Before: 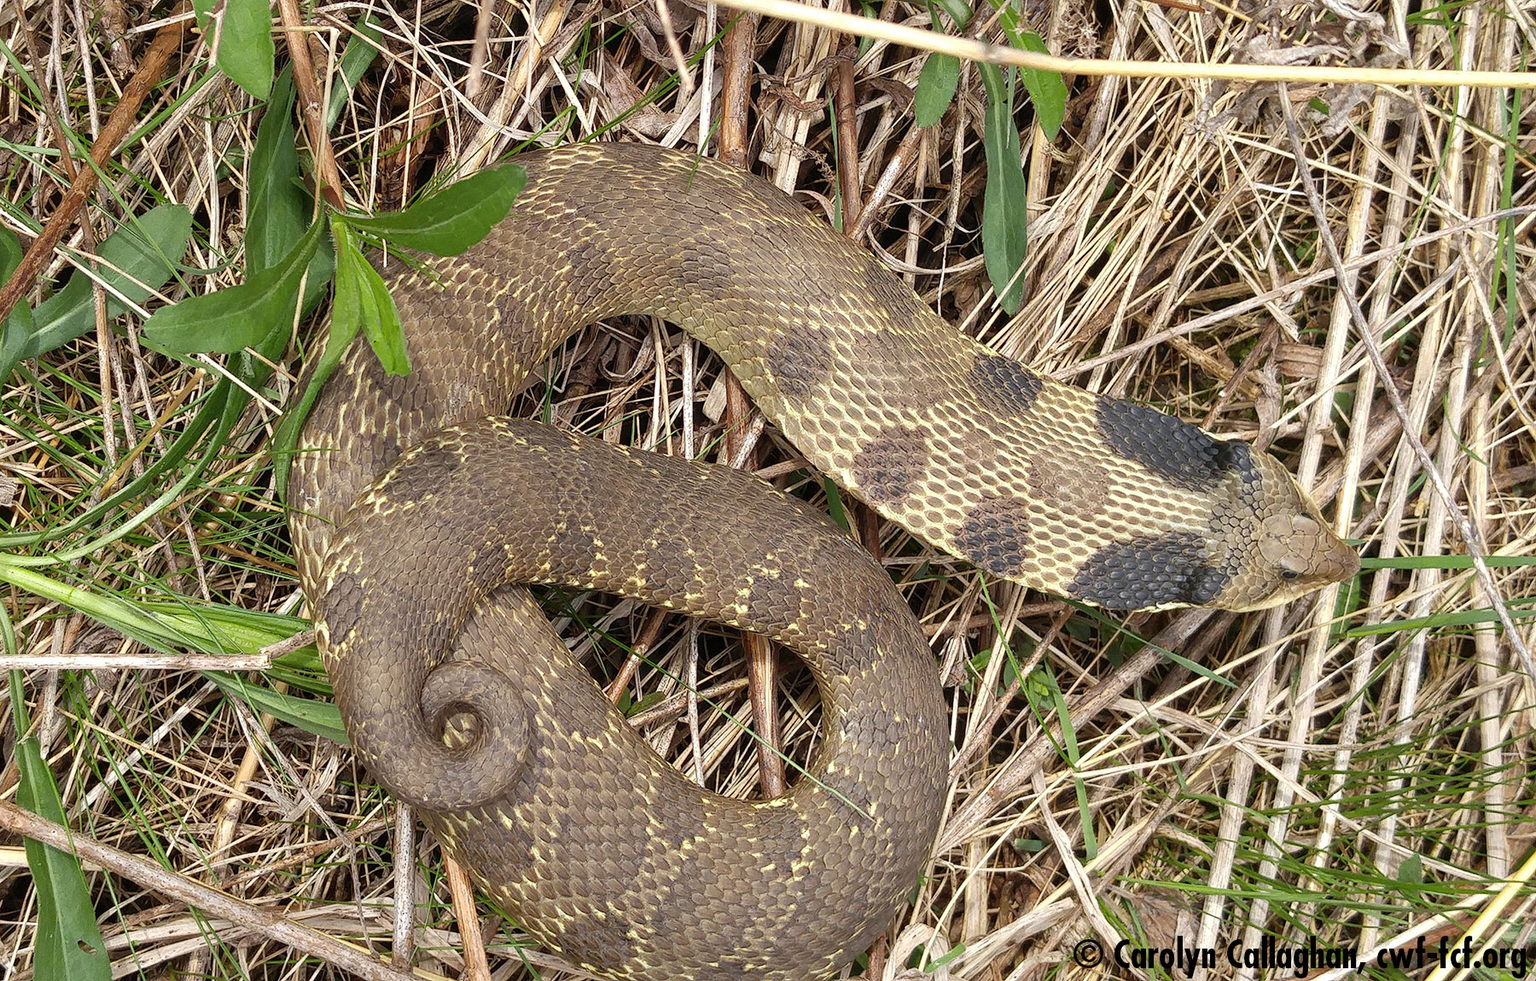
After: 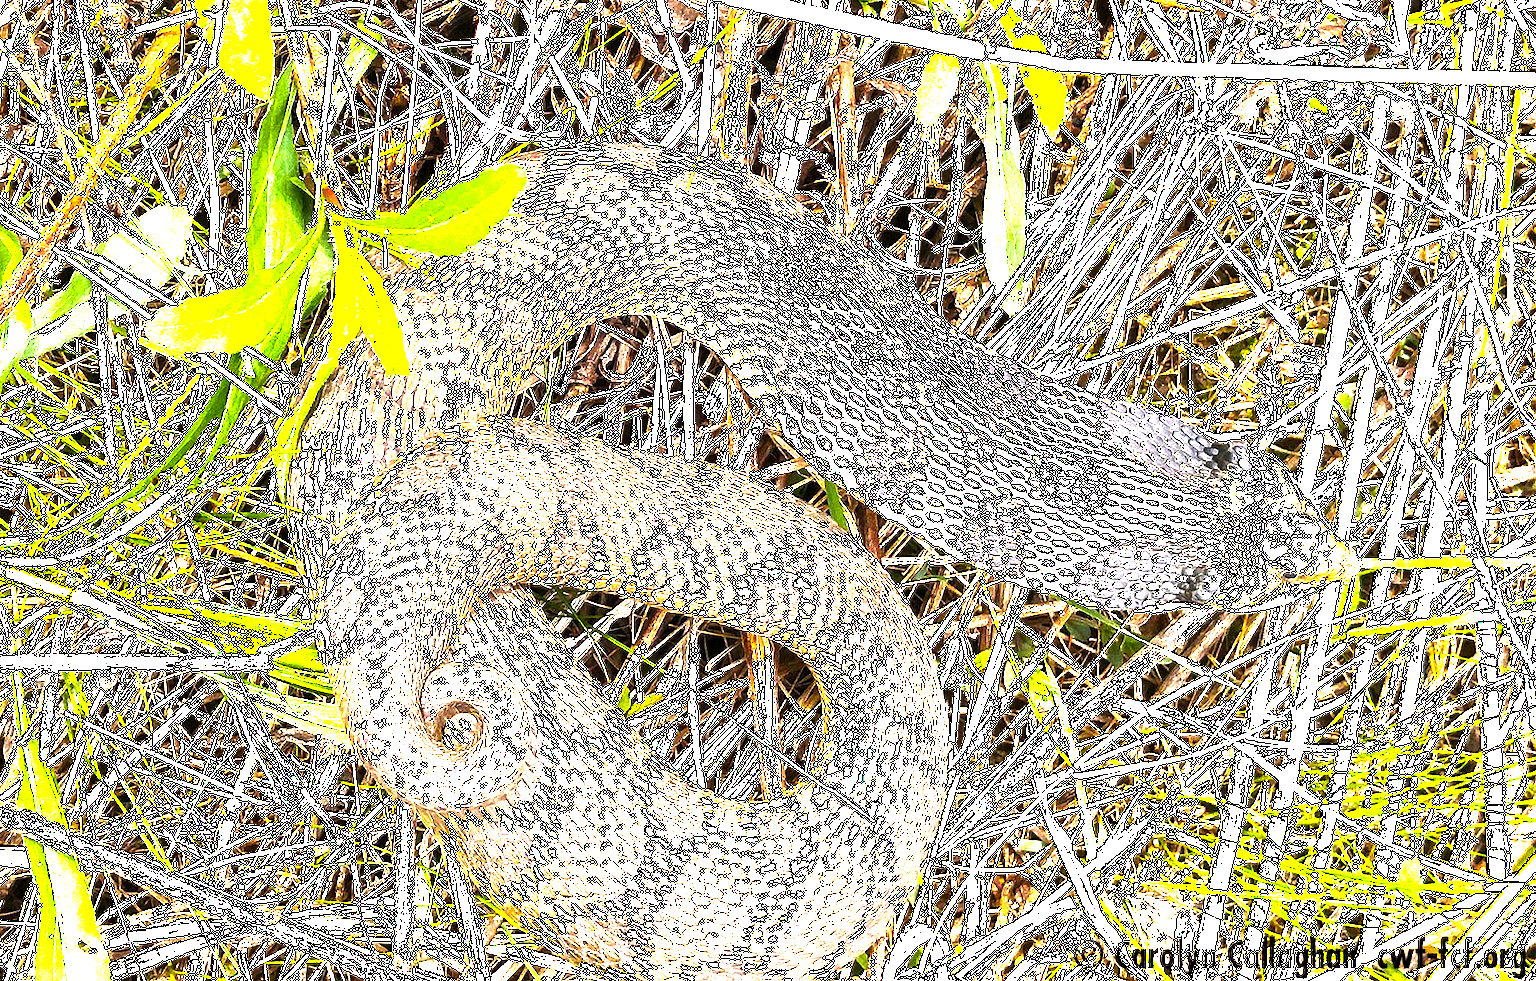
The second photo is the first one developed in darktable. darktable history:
exposure: black level correction 0.001, exposure 1.848 EV, compensate highlight preservation false
color balance rgb: highlights gain › chroma 1.504%, highlights gain › hue 308.17°, perceptual saturation grading › global saturation 29.646%, perceptual brilliance grading › highlights 74.918%, perceptual brilliance grading › shadows -30.261%, global vibrance 20%
